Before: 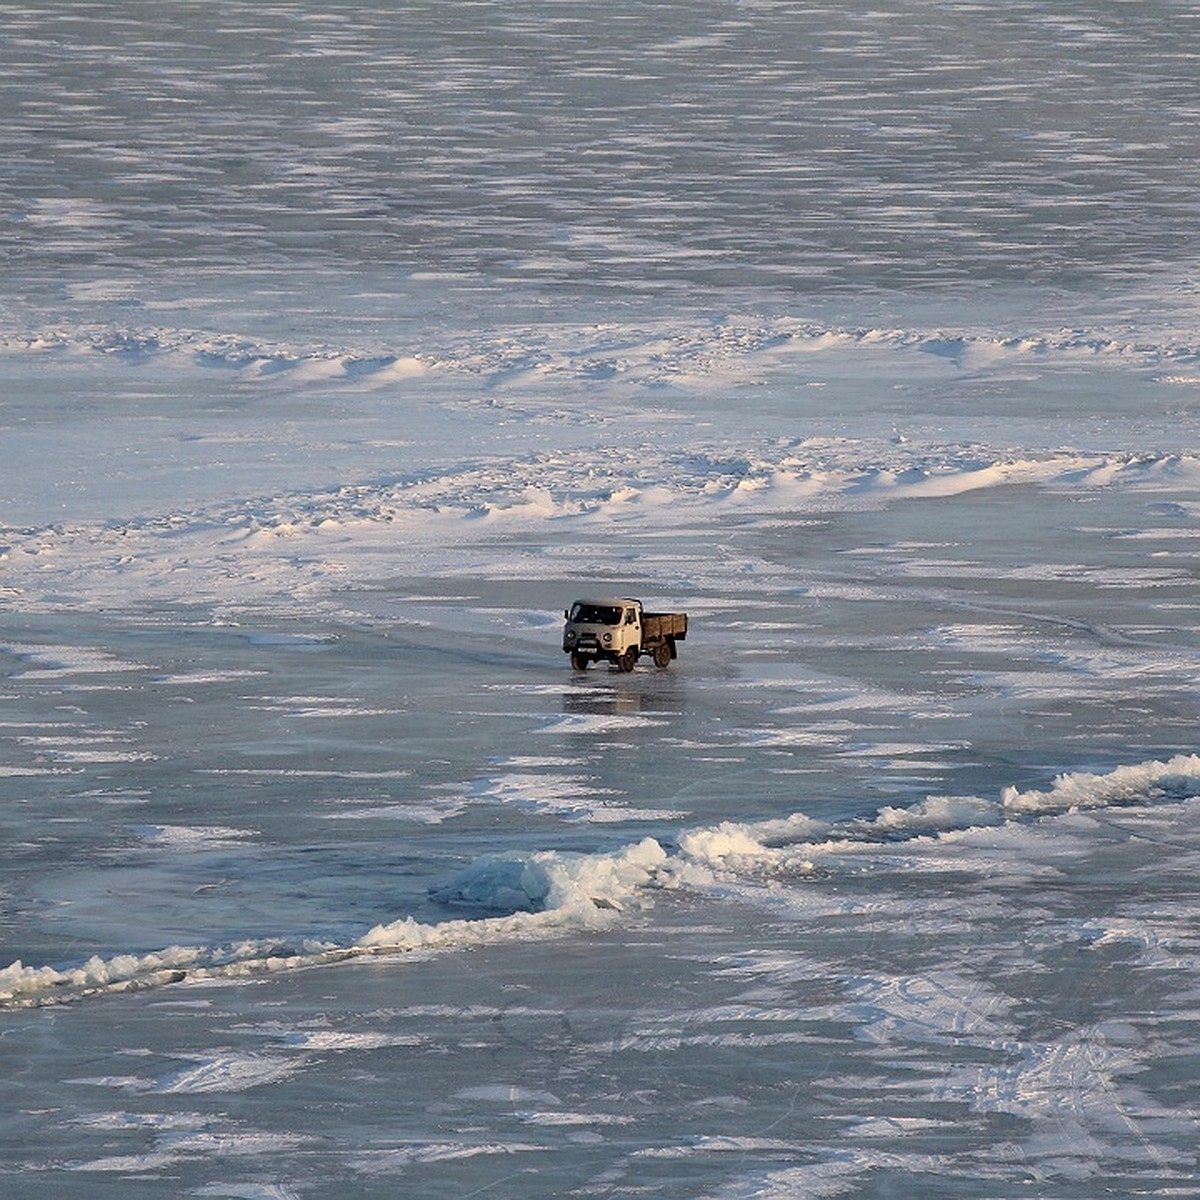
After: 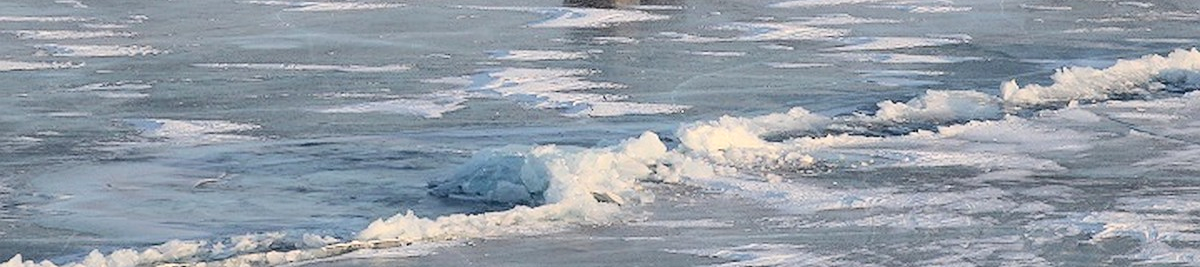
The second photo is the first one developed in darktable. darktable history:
crop and rotate: top 58.838%, bottom 18.847%
contrast brightness saturation: contrast 0.097, brightness 0.012, saturation 0.018
tone curve: curves: ch0 [(0, 0) (0.003, 0.044) (0.011, 0.045) (0.025, 0.048) (0.044, 0.051) (0.069, 0.065) (0.1, 0.08) (0.136, 0.108) (0.177, 0.152) (0.224, 0.216) (0.277, 0.305) (0.335, 0.392) (0.399, 0.481) (0.468, 0.579) (0.543, 0.658) (0.623, 0.729) (0.709, 0.8) (0.801, 0.867) (0.898, 0.93) (1, 1)], color space Lab, independent channels, preserve colors none
